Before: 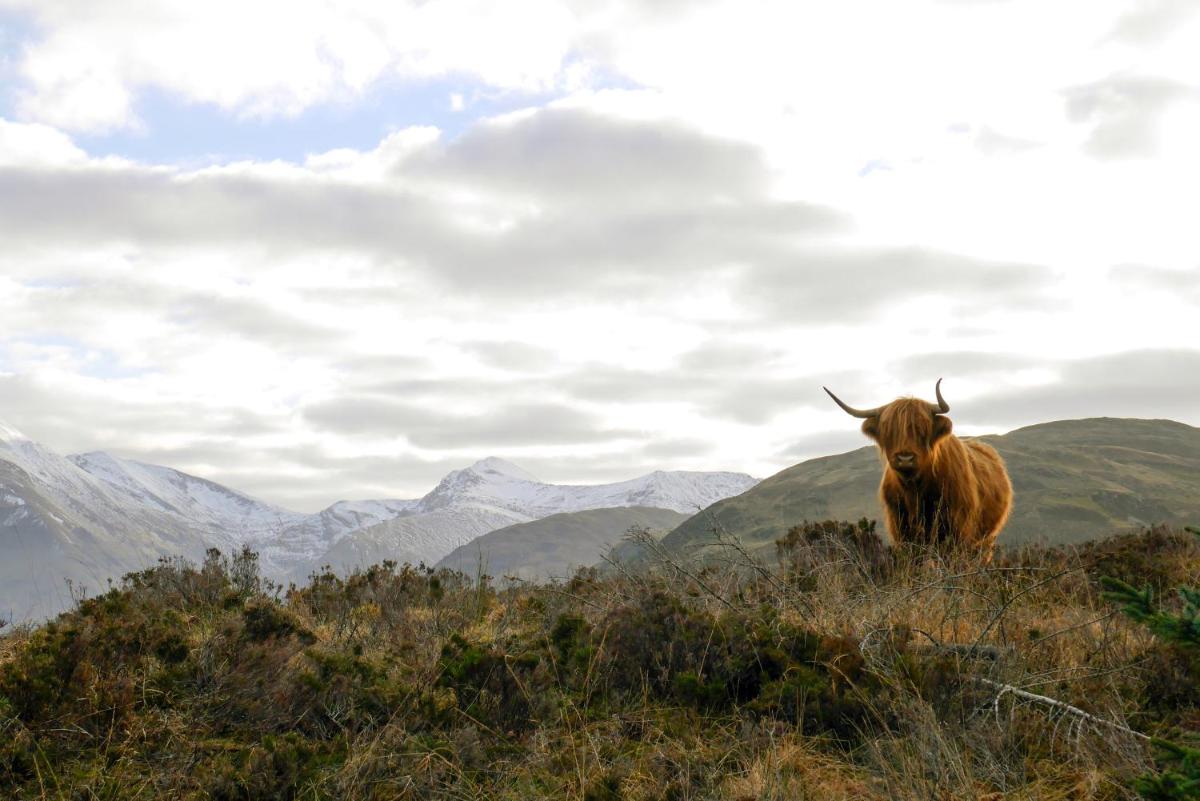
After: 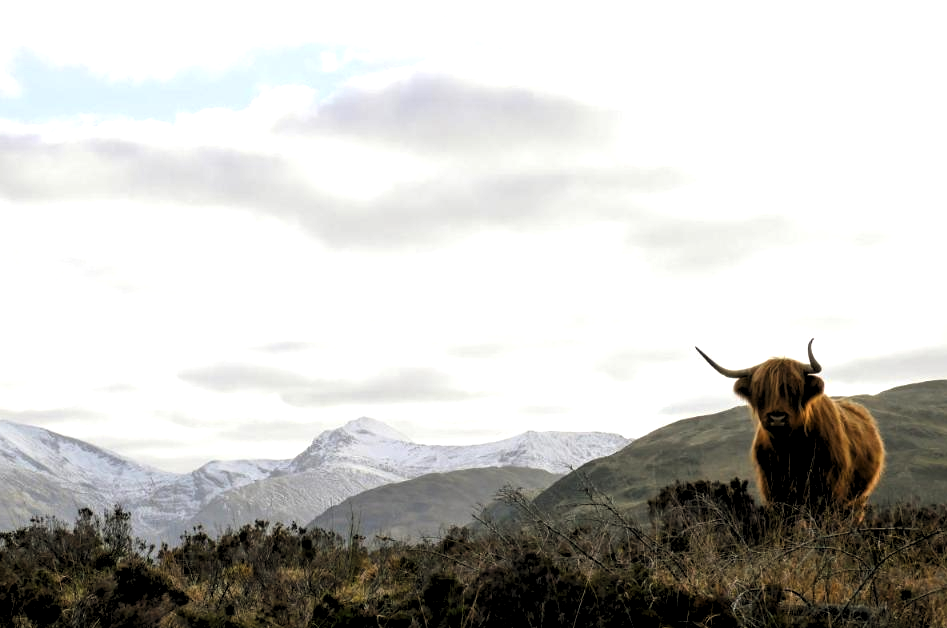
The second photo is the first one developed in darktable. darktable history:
crop and rotate: left 10.687%, top 5.098%, right 10.337%, bottom 16.451%
levels: levels [0.182, 0.542, 0.902]
